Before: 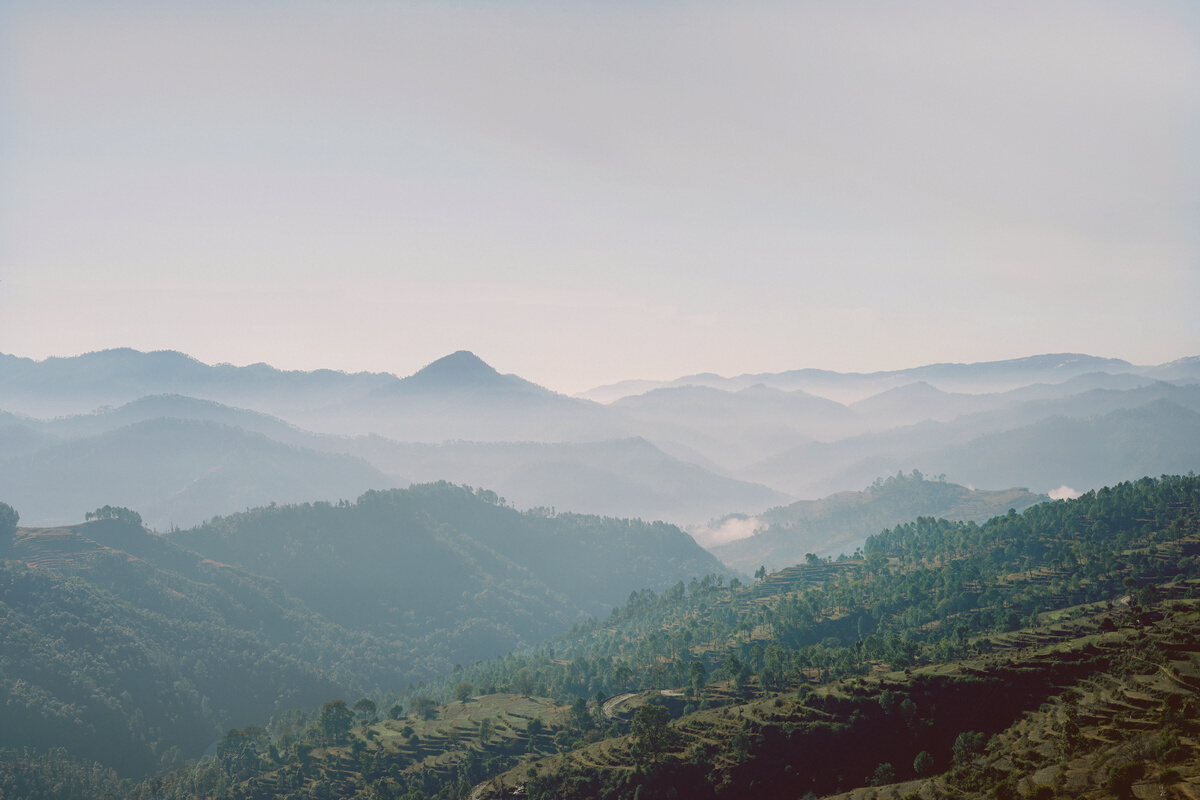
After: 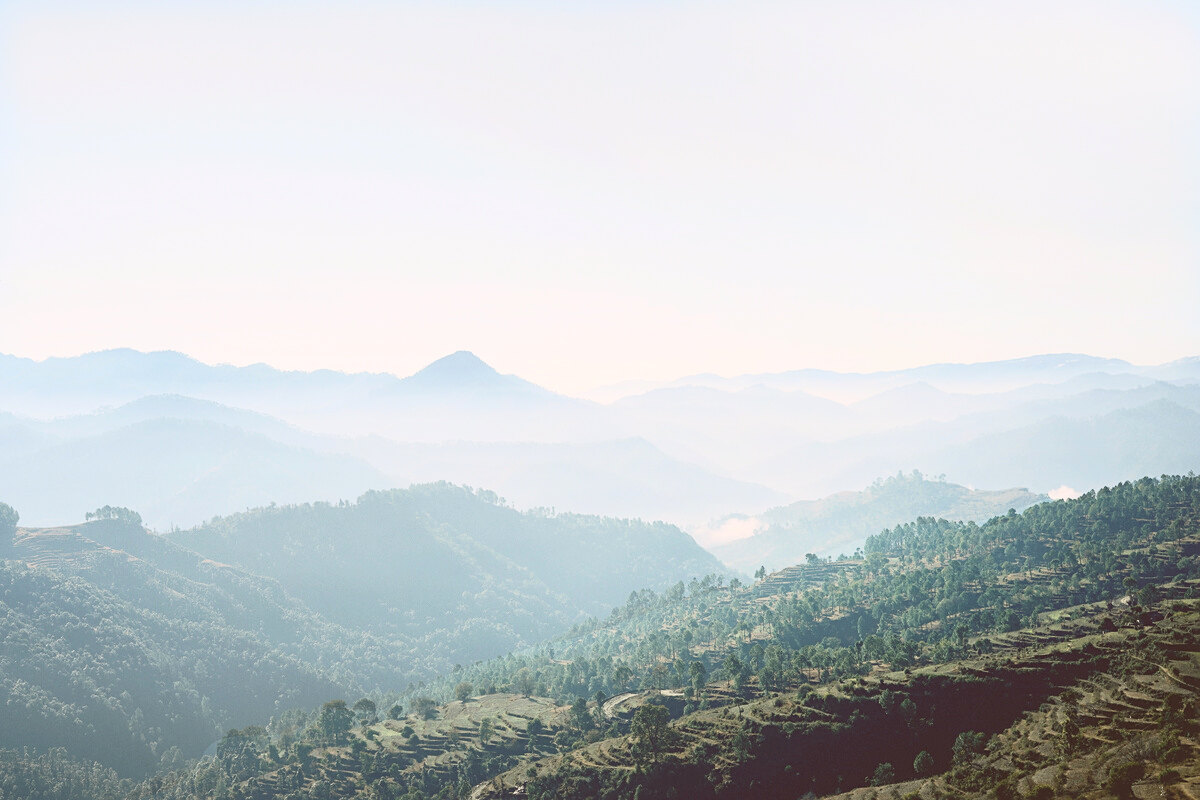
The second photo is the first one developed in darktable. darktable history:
sharpen: amount 0.2
contrast brightness saturation: contrast 0.39, brightness 0.53
